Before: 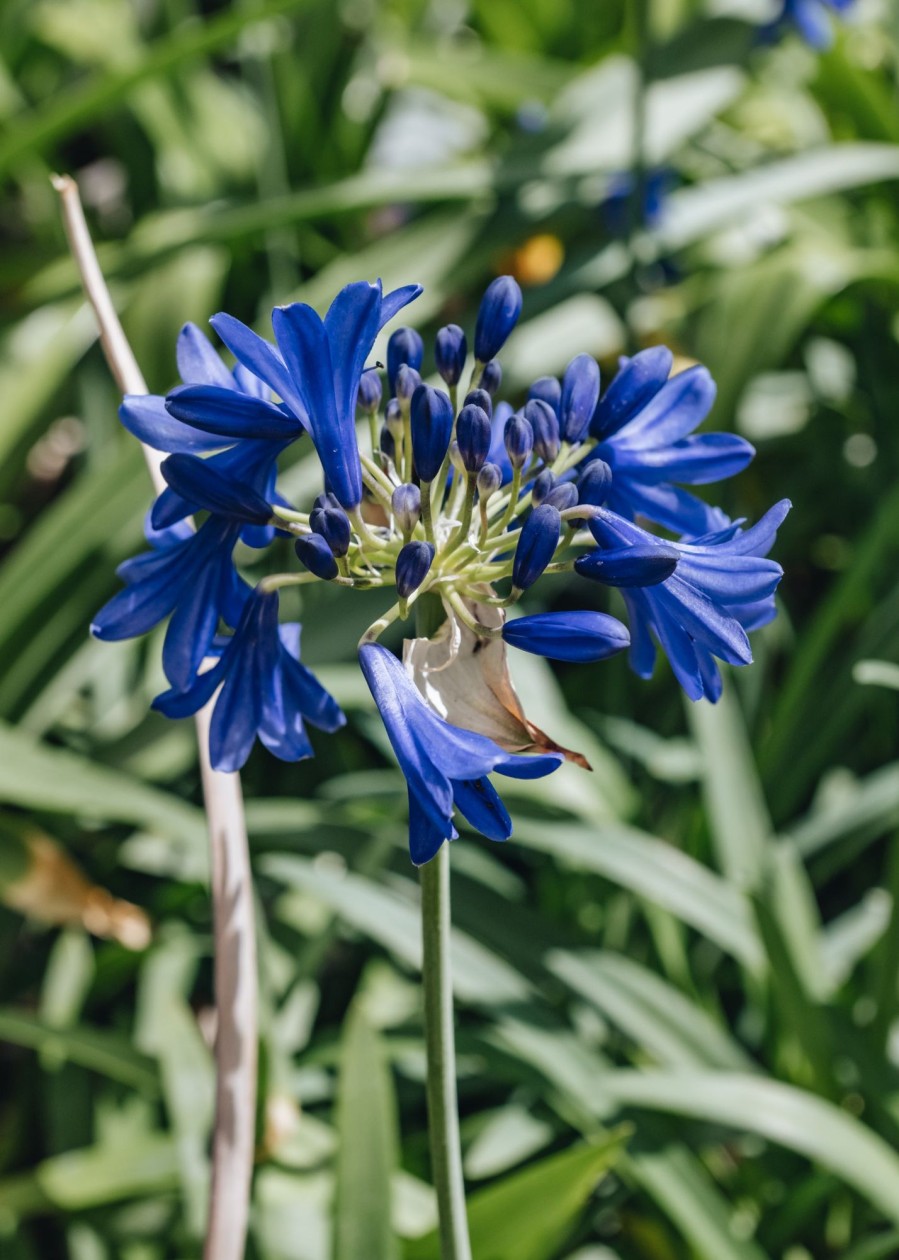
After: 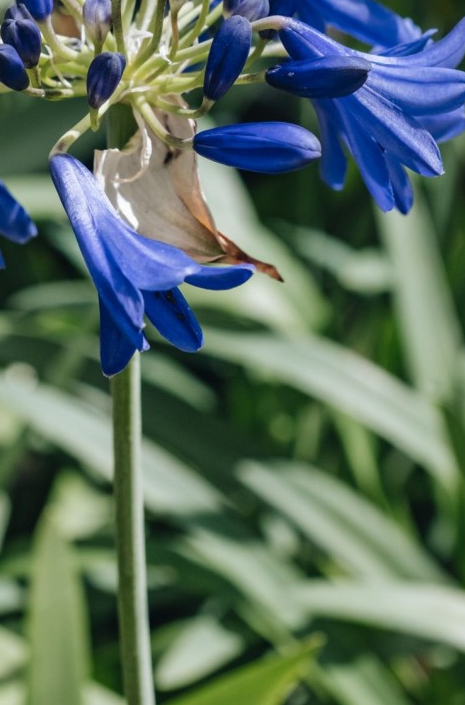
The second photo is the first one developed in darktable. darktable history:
crop: left 34.479%, top 38.822%, right 13.718%, bottom 5.172%
white balance: emerald 1
